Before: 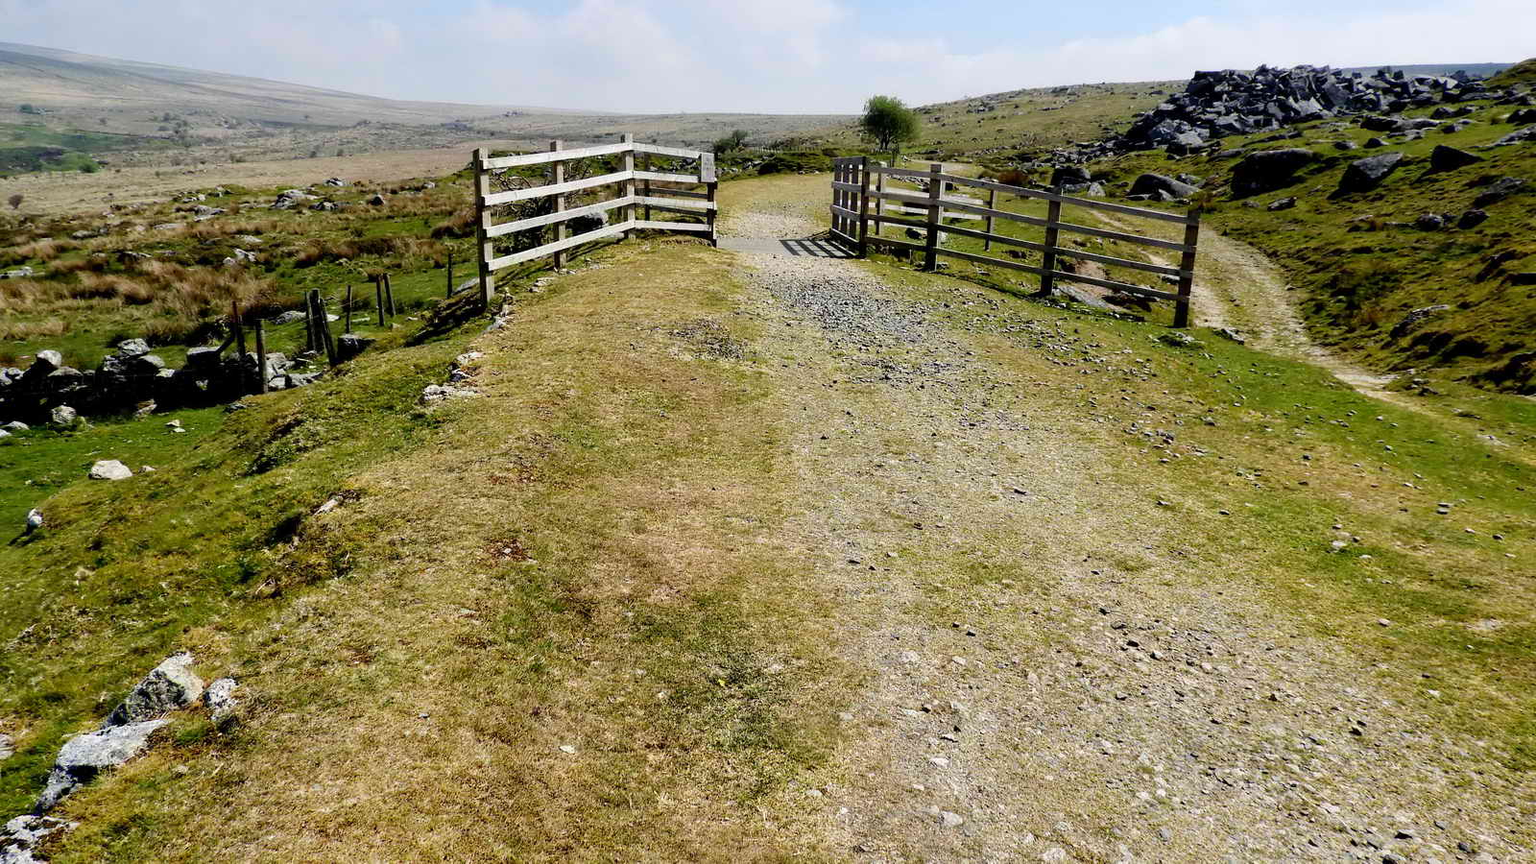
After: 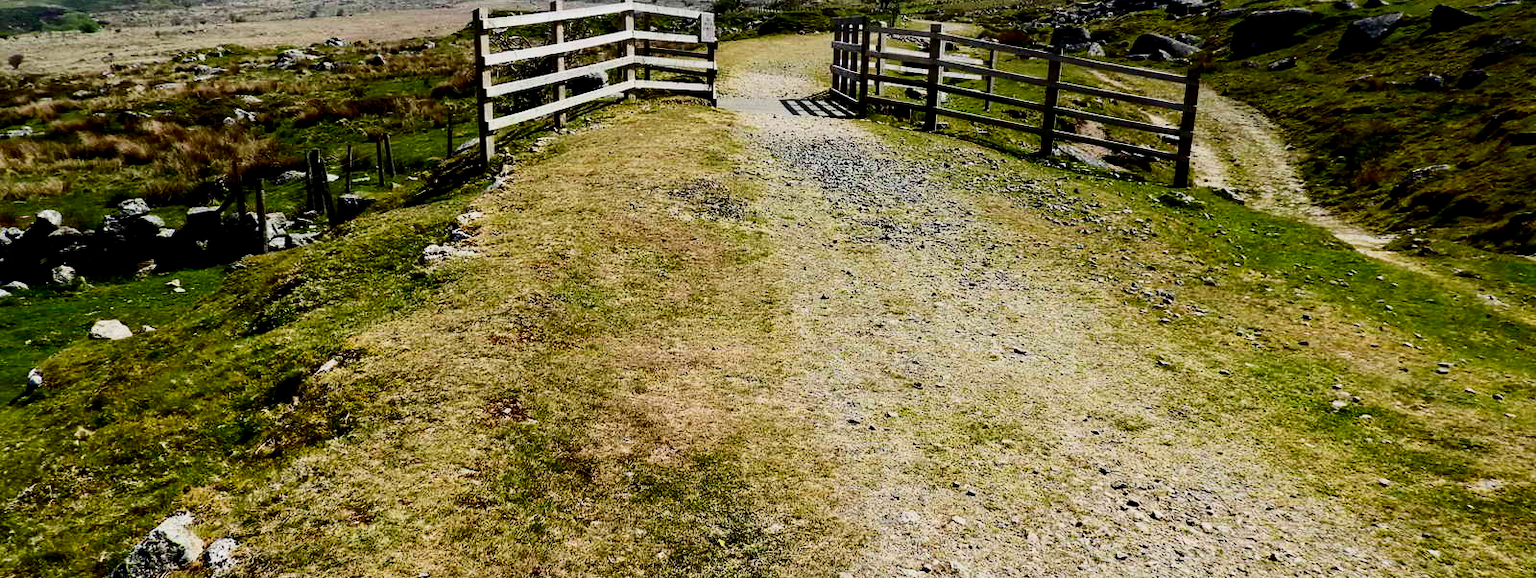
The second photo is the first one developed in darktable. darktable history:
shadows and highlights: shadows -24.74, highlights 49.08, soften with gaussian
crop: top 16.226%, bottom 16.684%
contrast brightness saturation: contrast 0.301, brightness -0.083, saturation 0.173
filmic rgb: black relative exposure -7.99 EV, white relative exposure 3.81 EV, hardness 4.33
